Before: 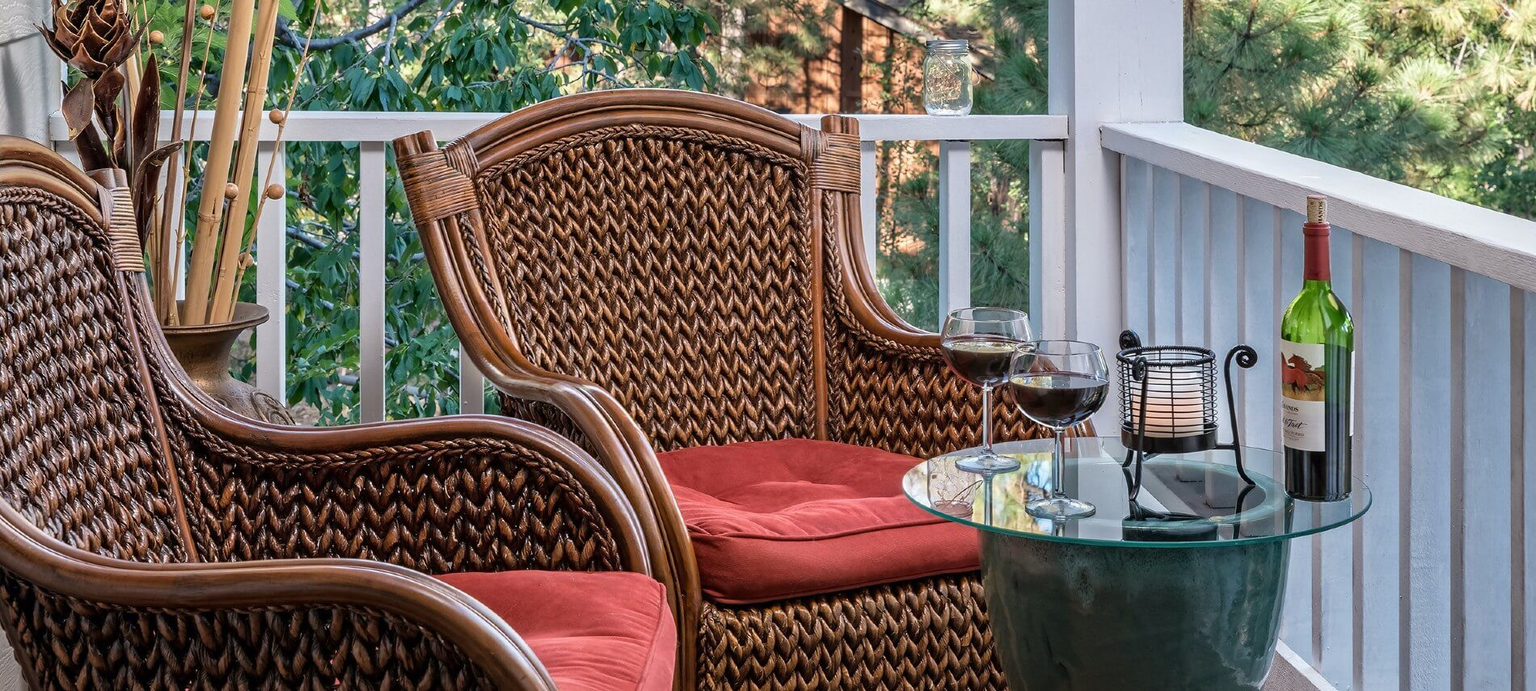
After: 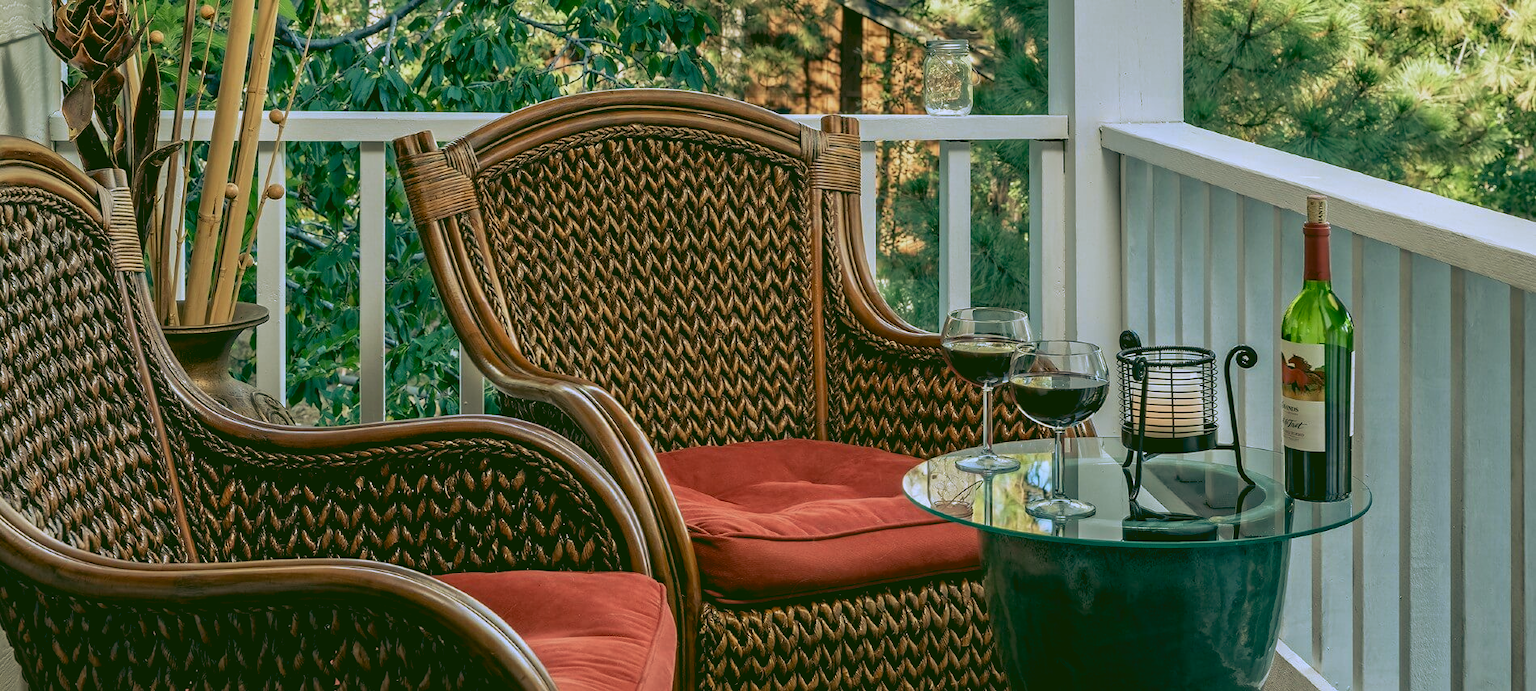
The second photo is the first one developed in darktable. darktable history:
exposure: black level correction 0.009, exposure 0.014 EV, compensate highlight preservation false
rgb curve: curves: ch0 [(0.123, 0.061) (0.995, 0.887)]; ch1 [(0.06, 0.116) (1, 0.906)]; ch2 [(0, 0) (0.824, 0.69) (1, 1)], mode RGB, independent channels, compensate middle gray true
